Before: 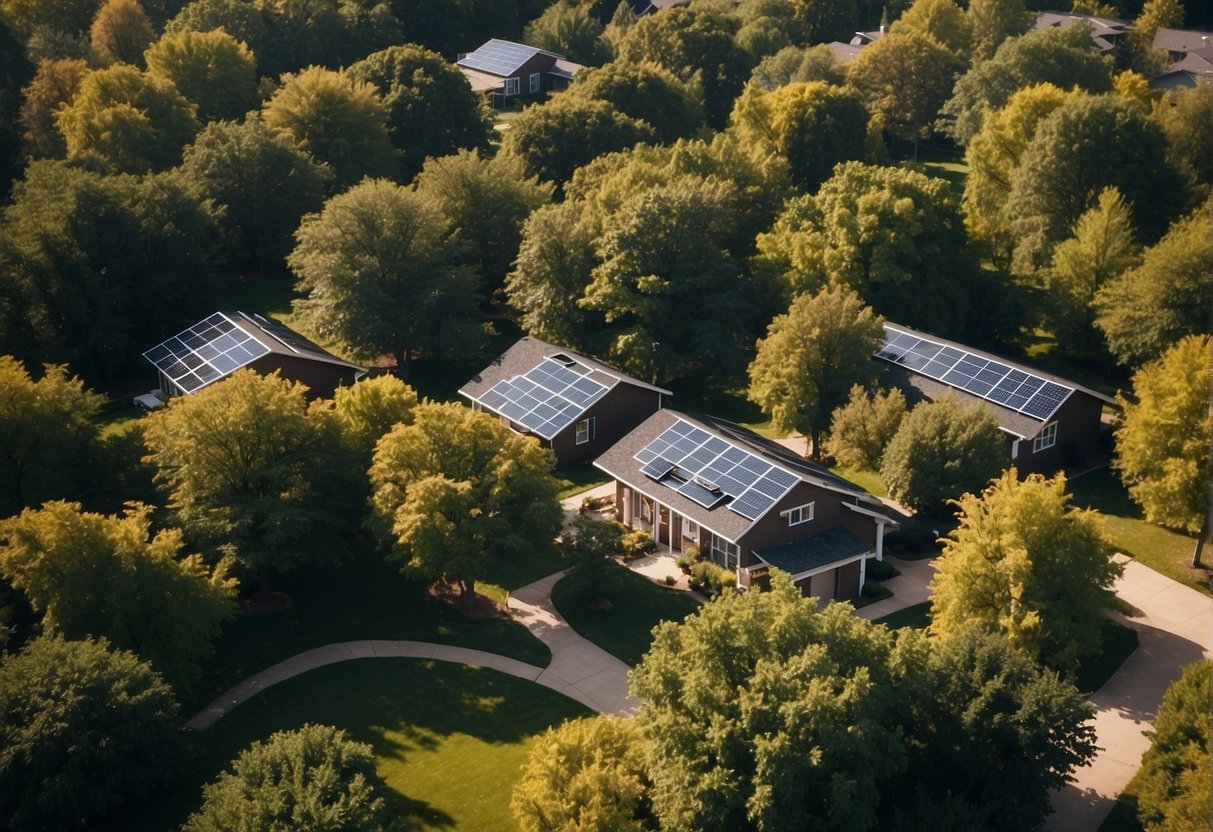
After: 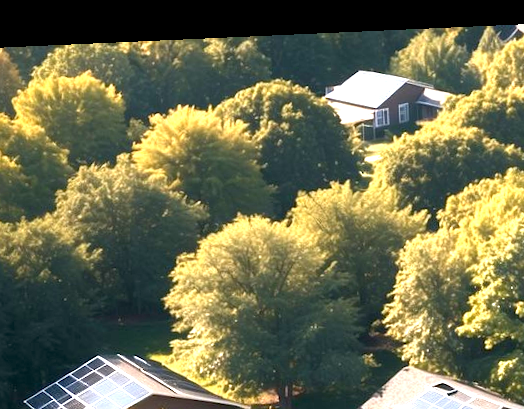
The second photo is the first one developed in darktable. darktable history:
rotate and perspective: rotation -2.56°, automatic cropping off
crop and rotate: left 10.817%, top 0.062%, right 47.194%, bottom 53.626%
exposure: black level correction 0.001, exposure 1.84 EV, compensate highlight preservation false
